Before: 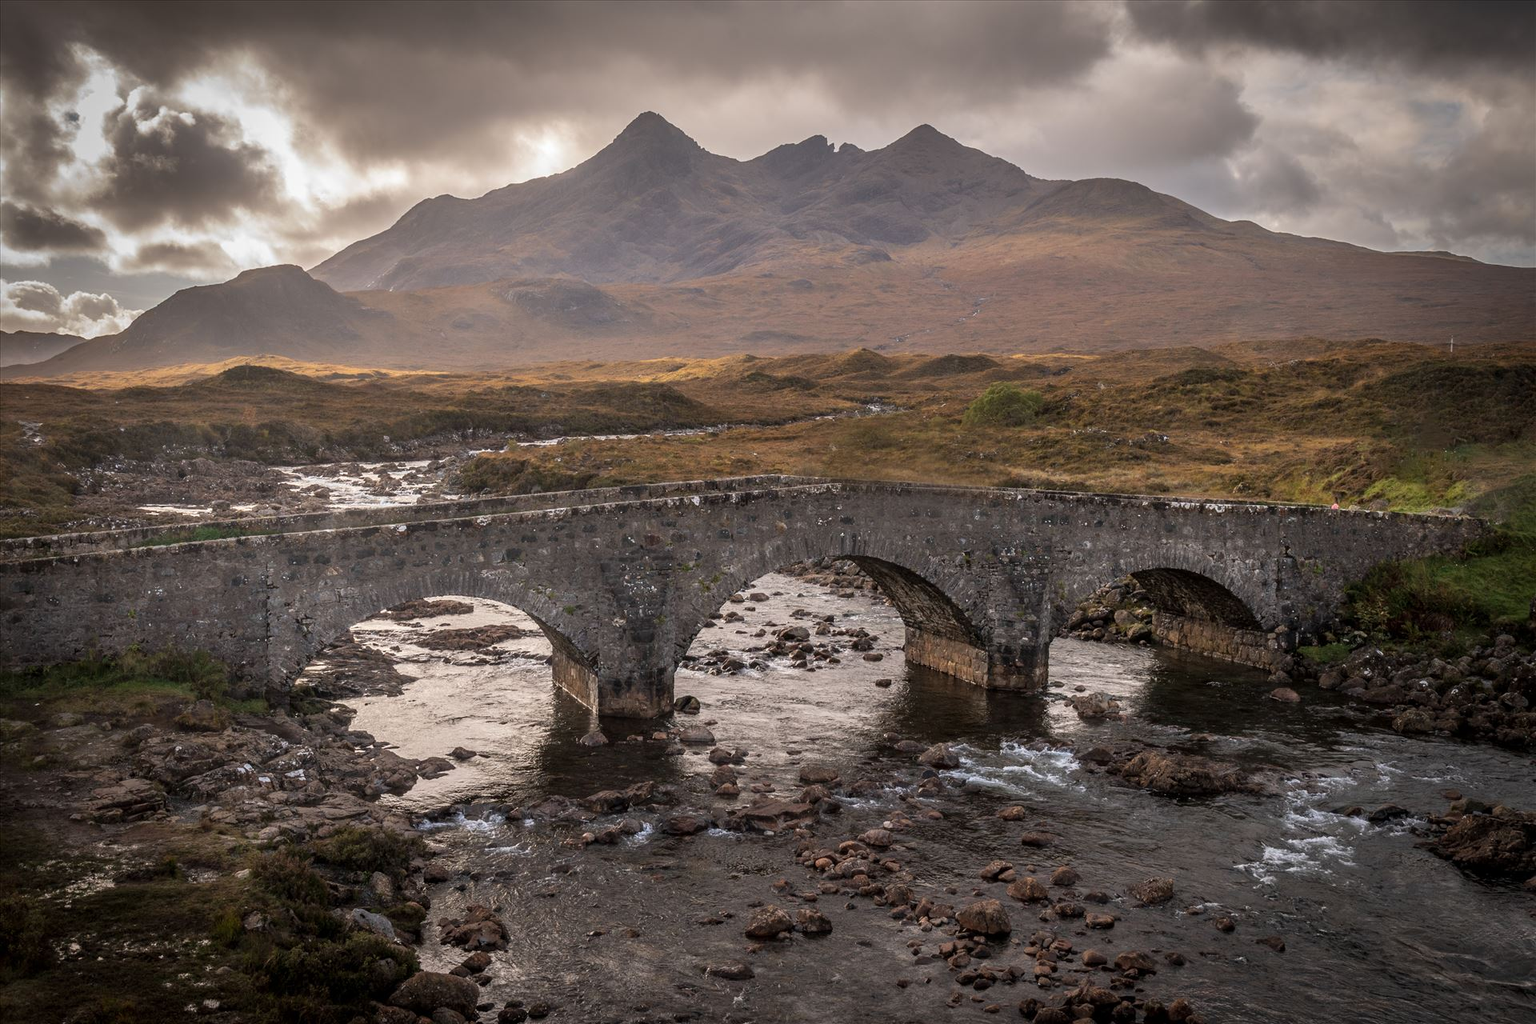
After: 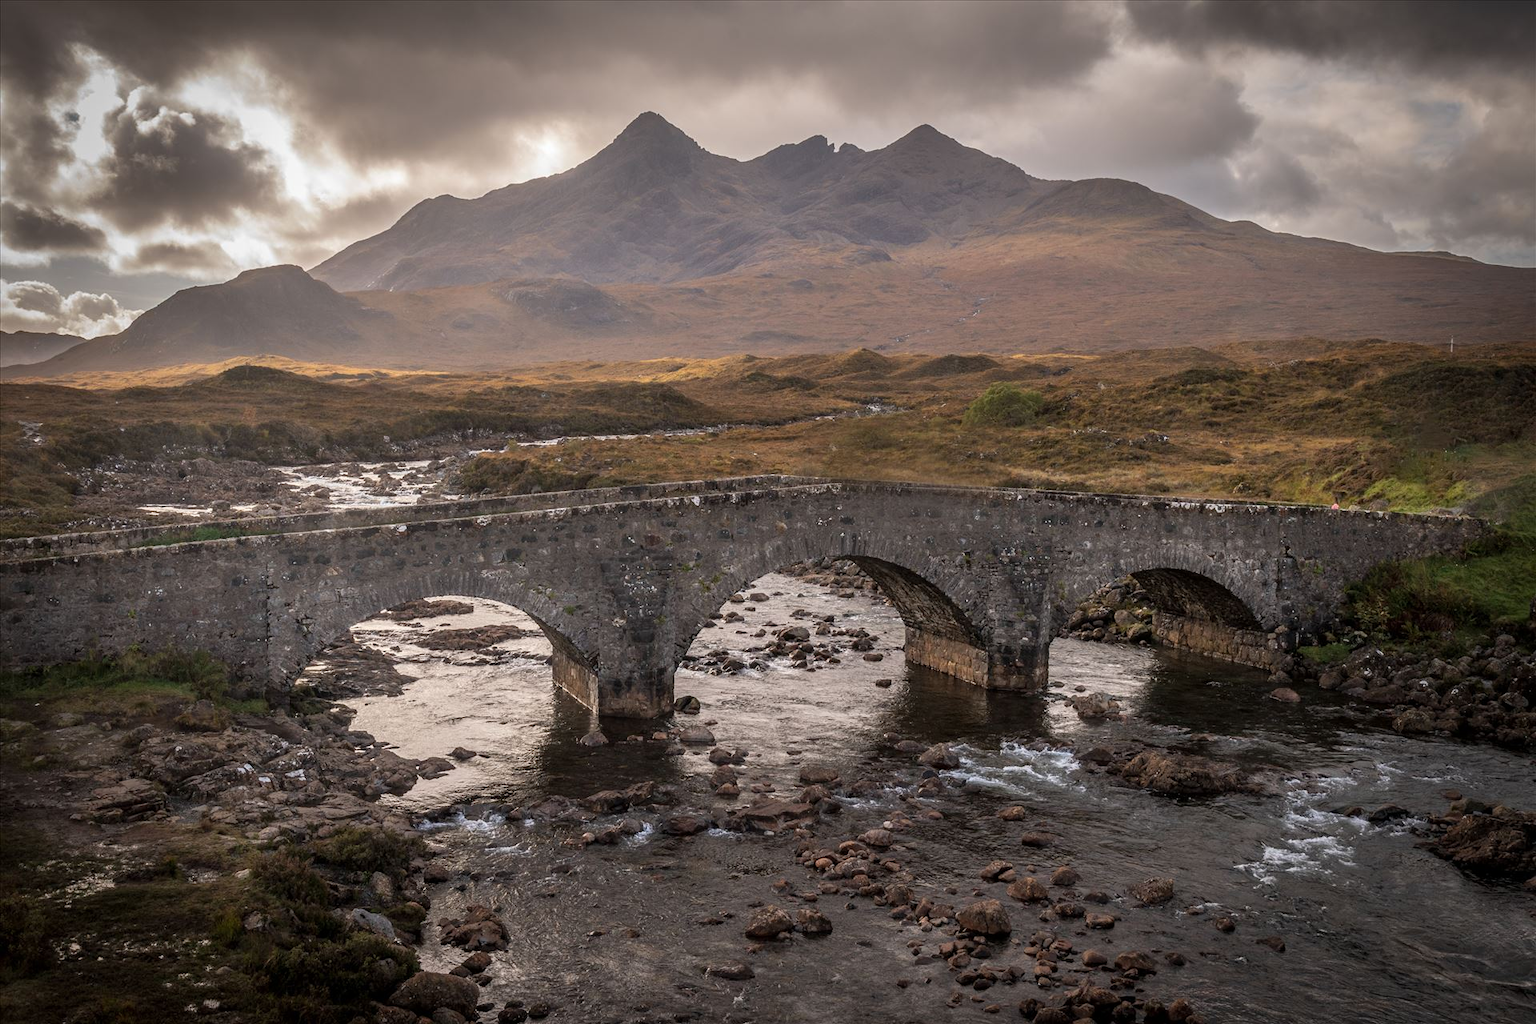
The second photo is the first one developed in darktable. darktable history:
color correction: highlights b* 0.061
